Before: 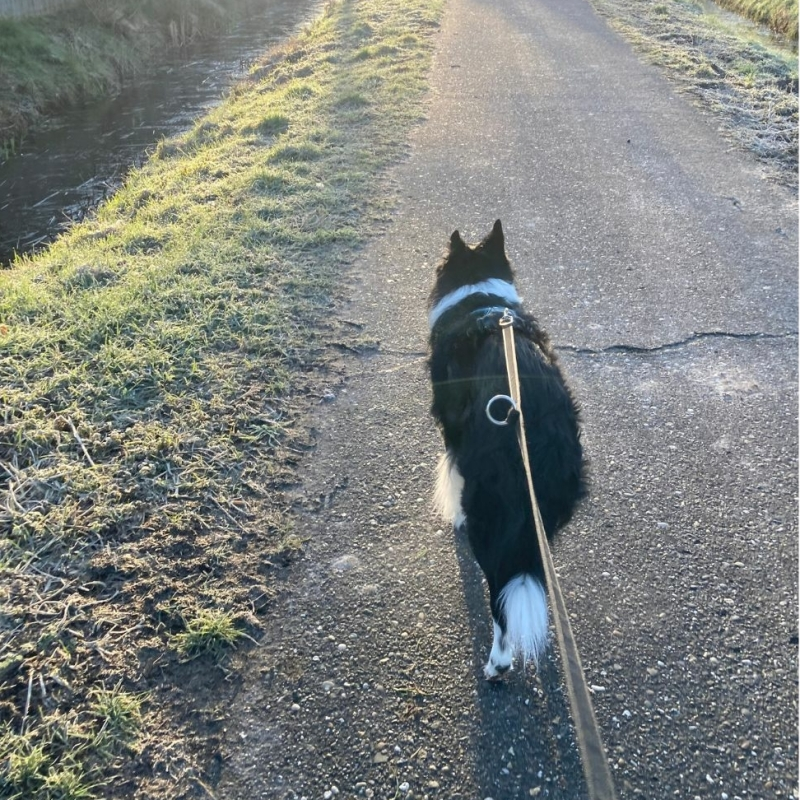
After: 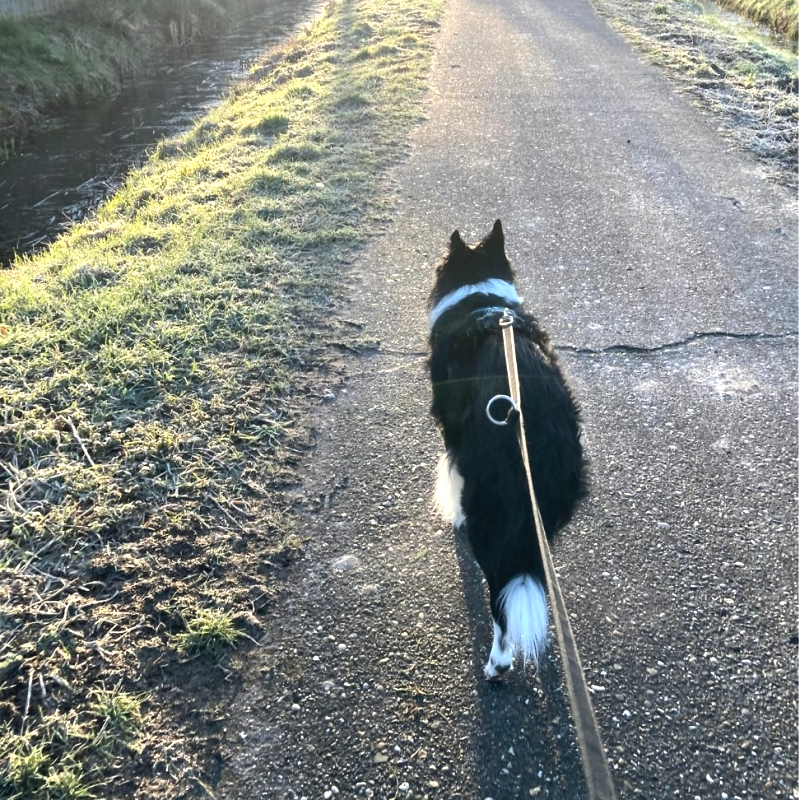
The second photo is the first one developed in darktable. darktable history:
color balance rgb: shadows lift › chroma 0.876%, shadows lift › hue 110.56°, perceptual saturation grading › global saturation 0.009%, perceptual brilliance grading › global brilliance 15.061%, perceptual brilliance grading › shadows -34.273%
